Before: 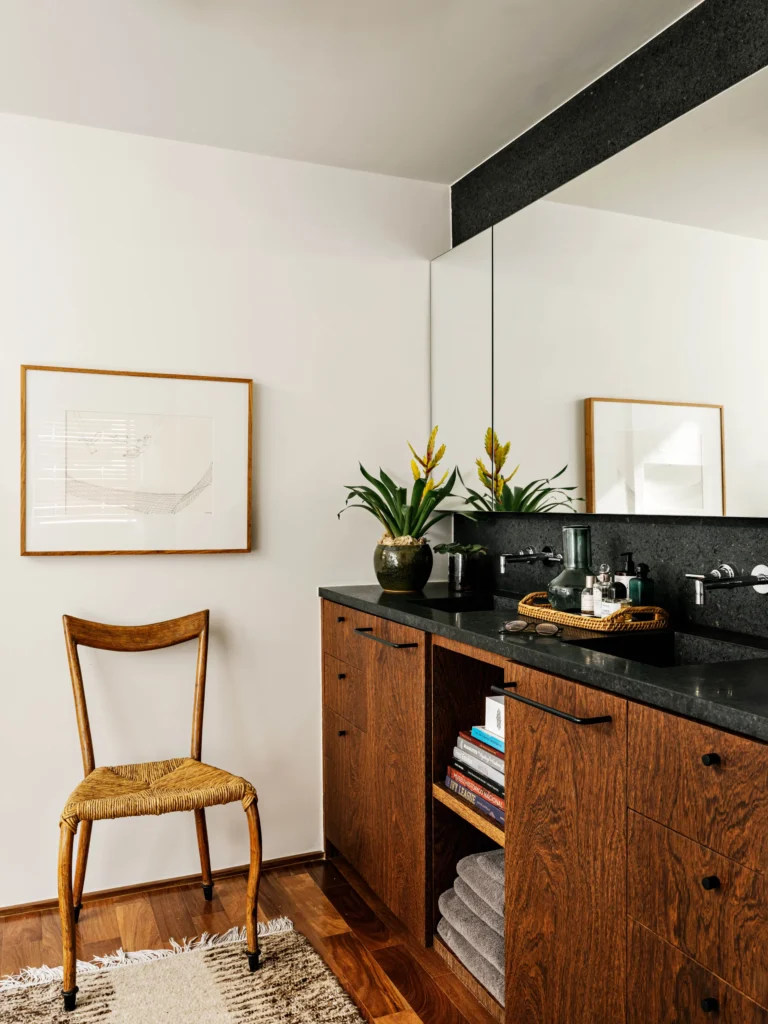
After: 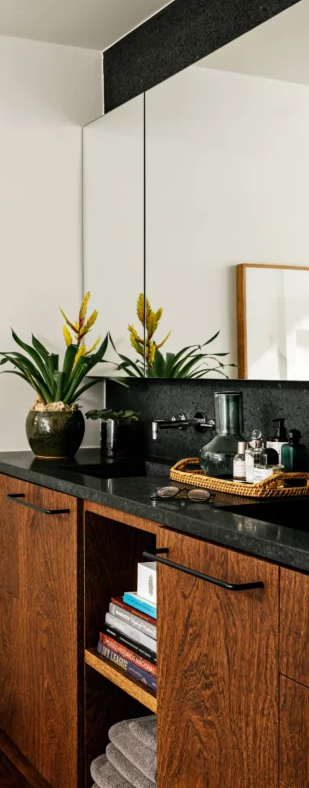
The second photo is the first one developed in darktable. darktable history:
crop: left 45.424%, top 13.15%, right 14.218%, bottom 9.853%
